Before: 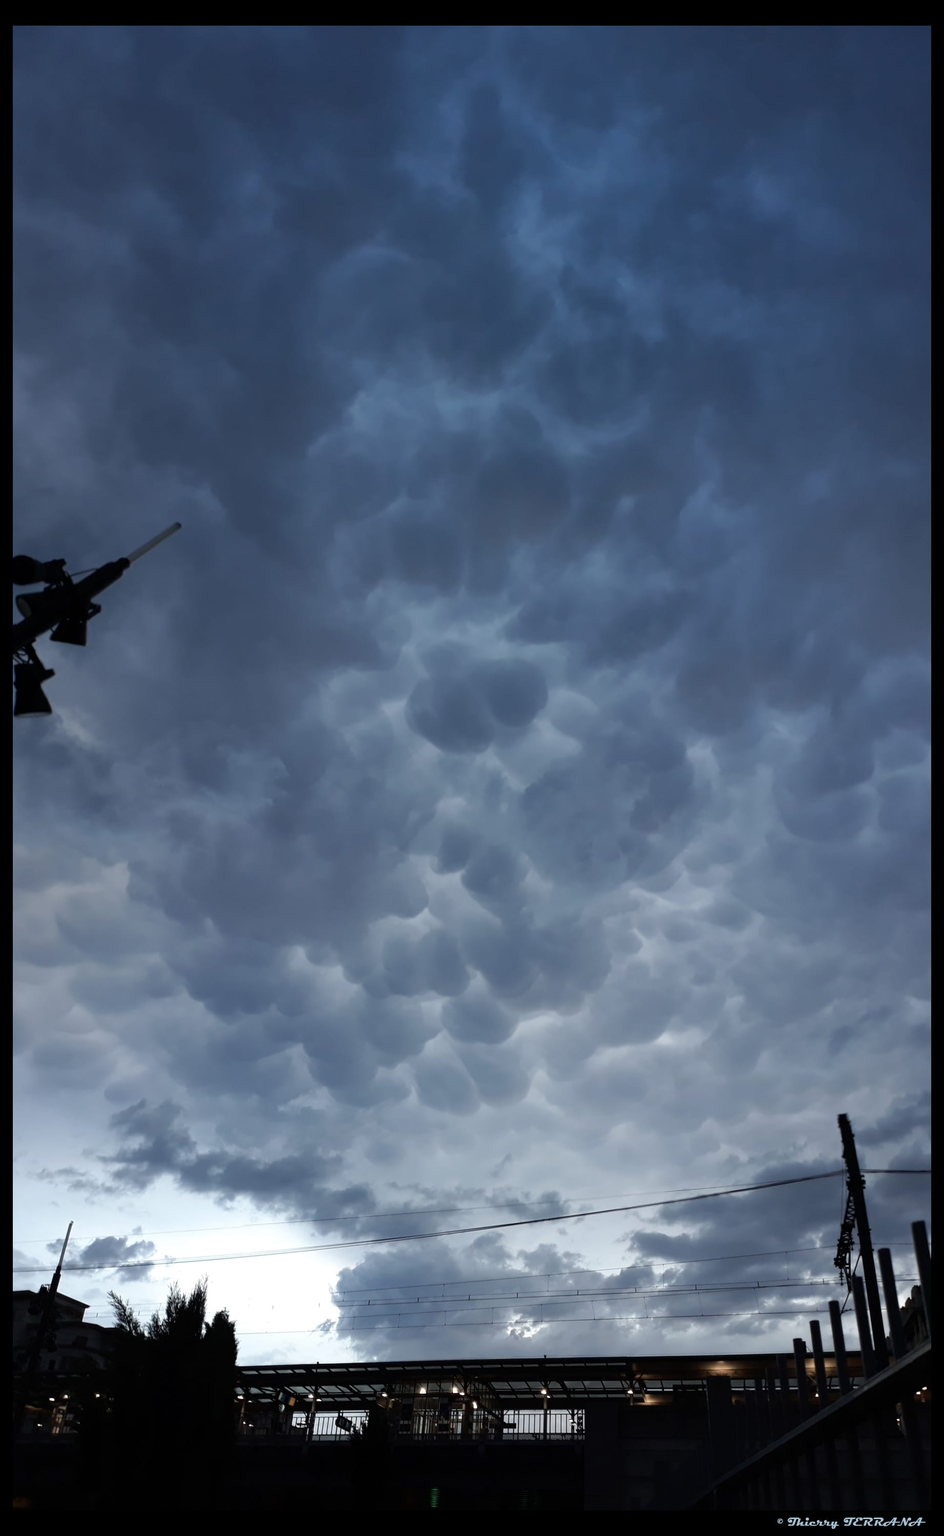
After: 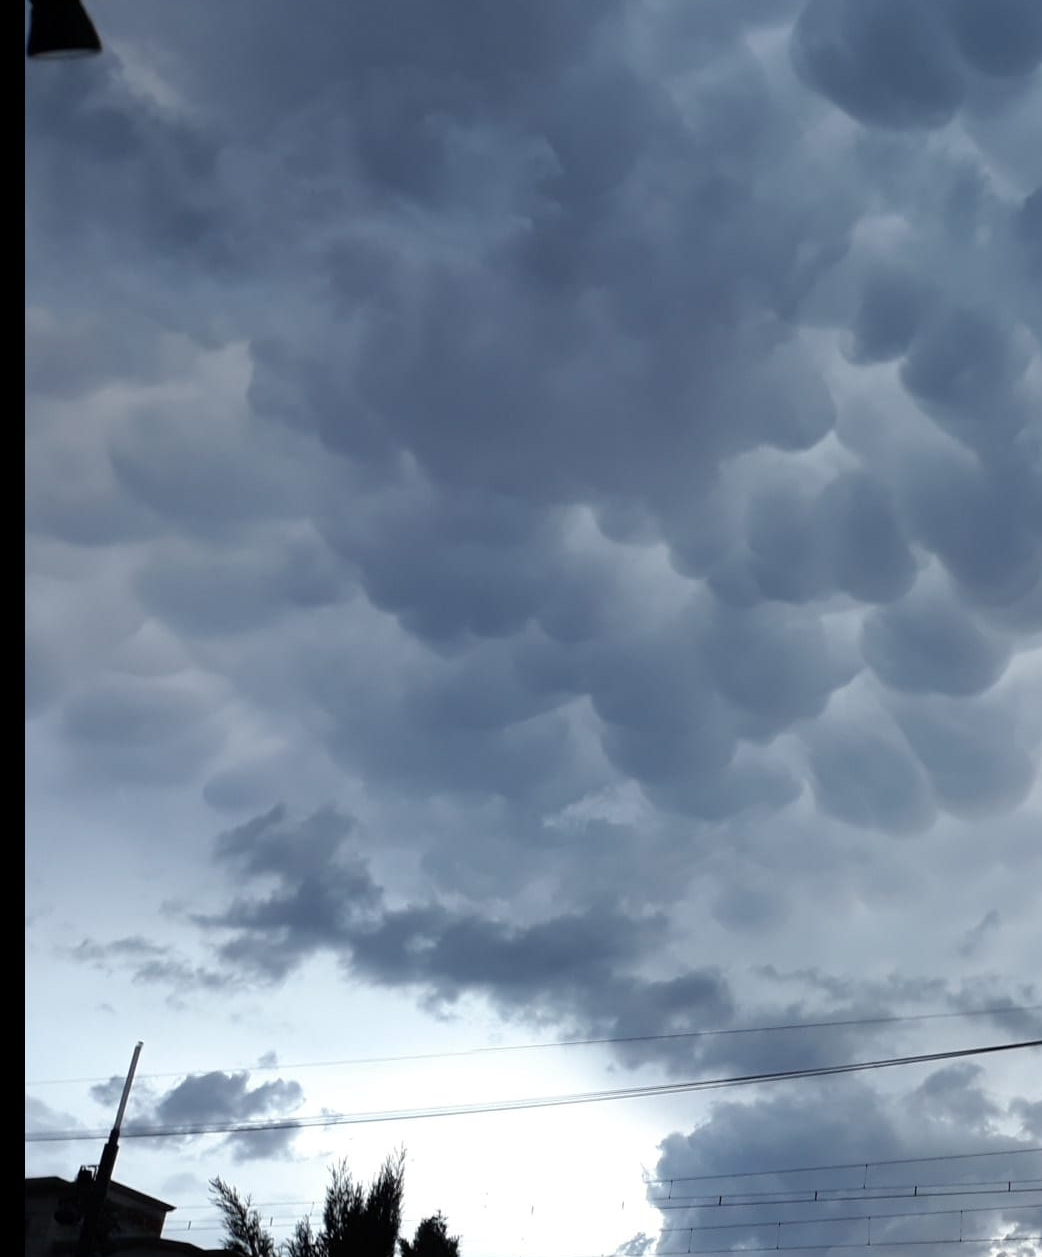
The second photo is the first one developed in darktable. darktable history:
crop: top 44.758%, right 43.418%, bottom 13.27%
